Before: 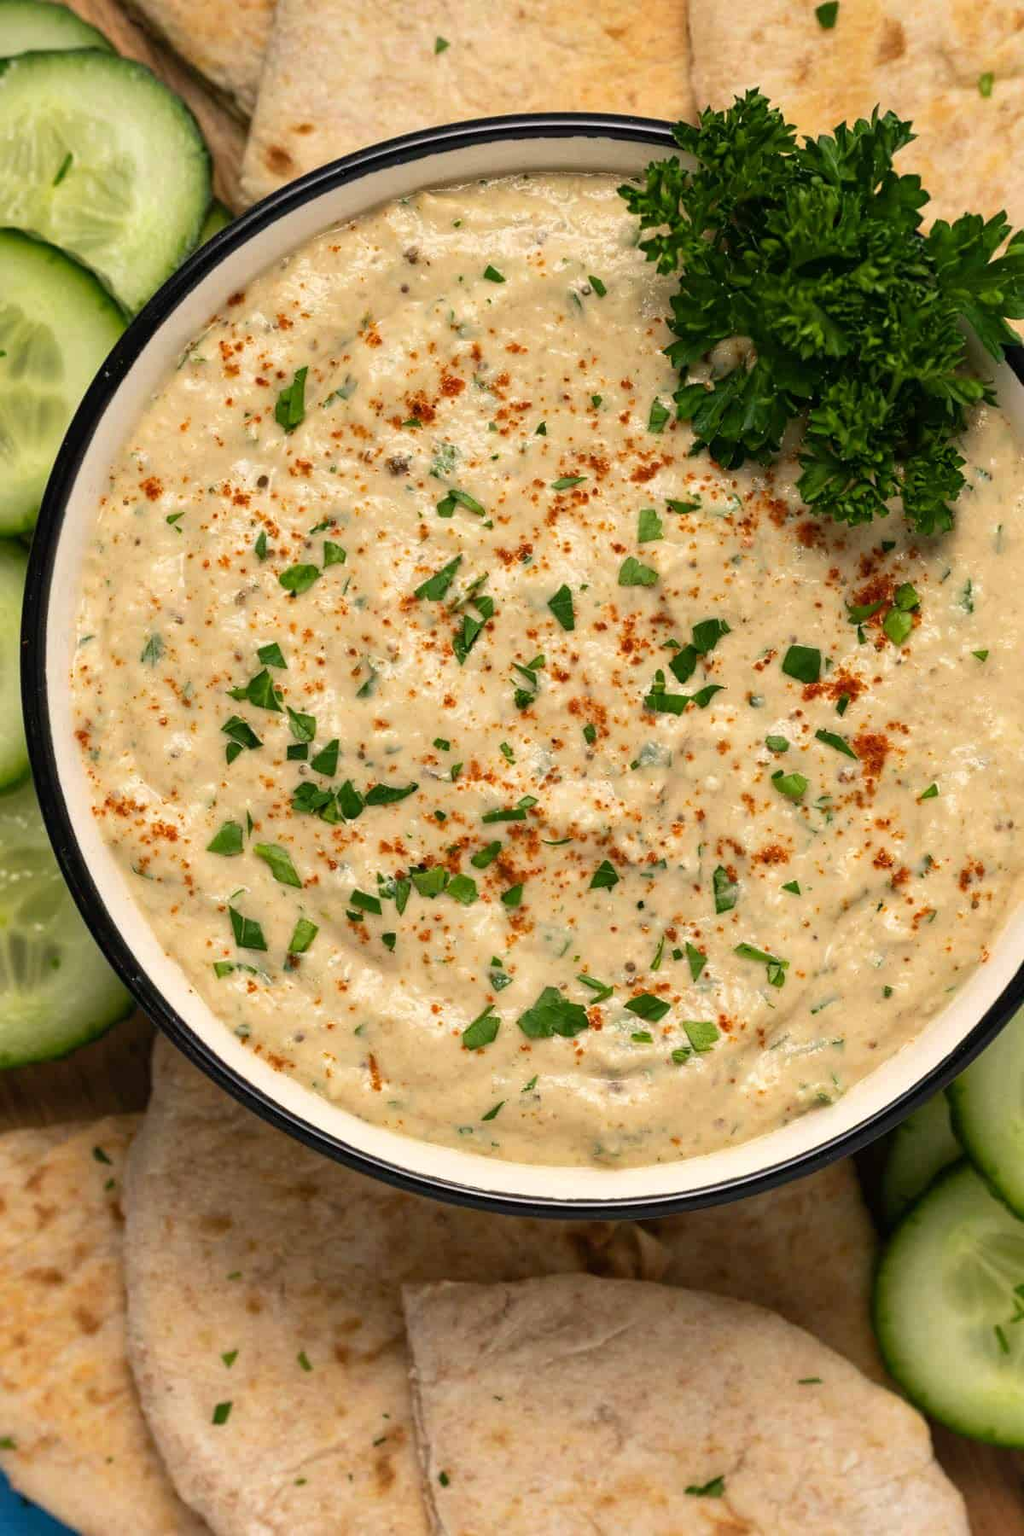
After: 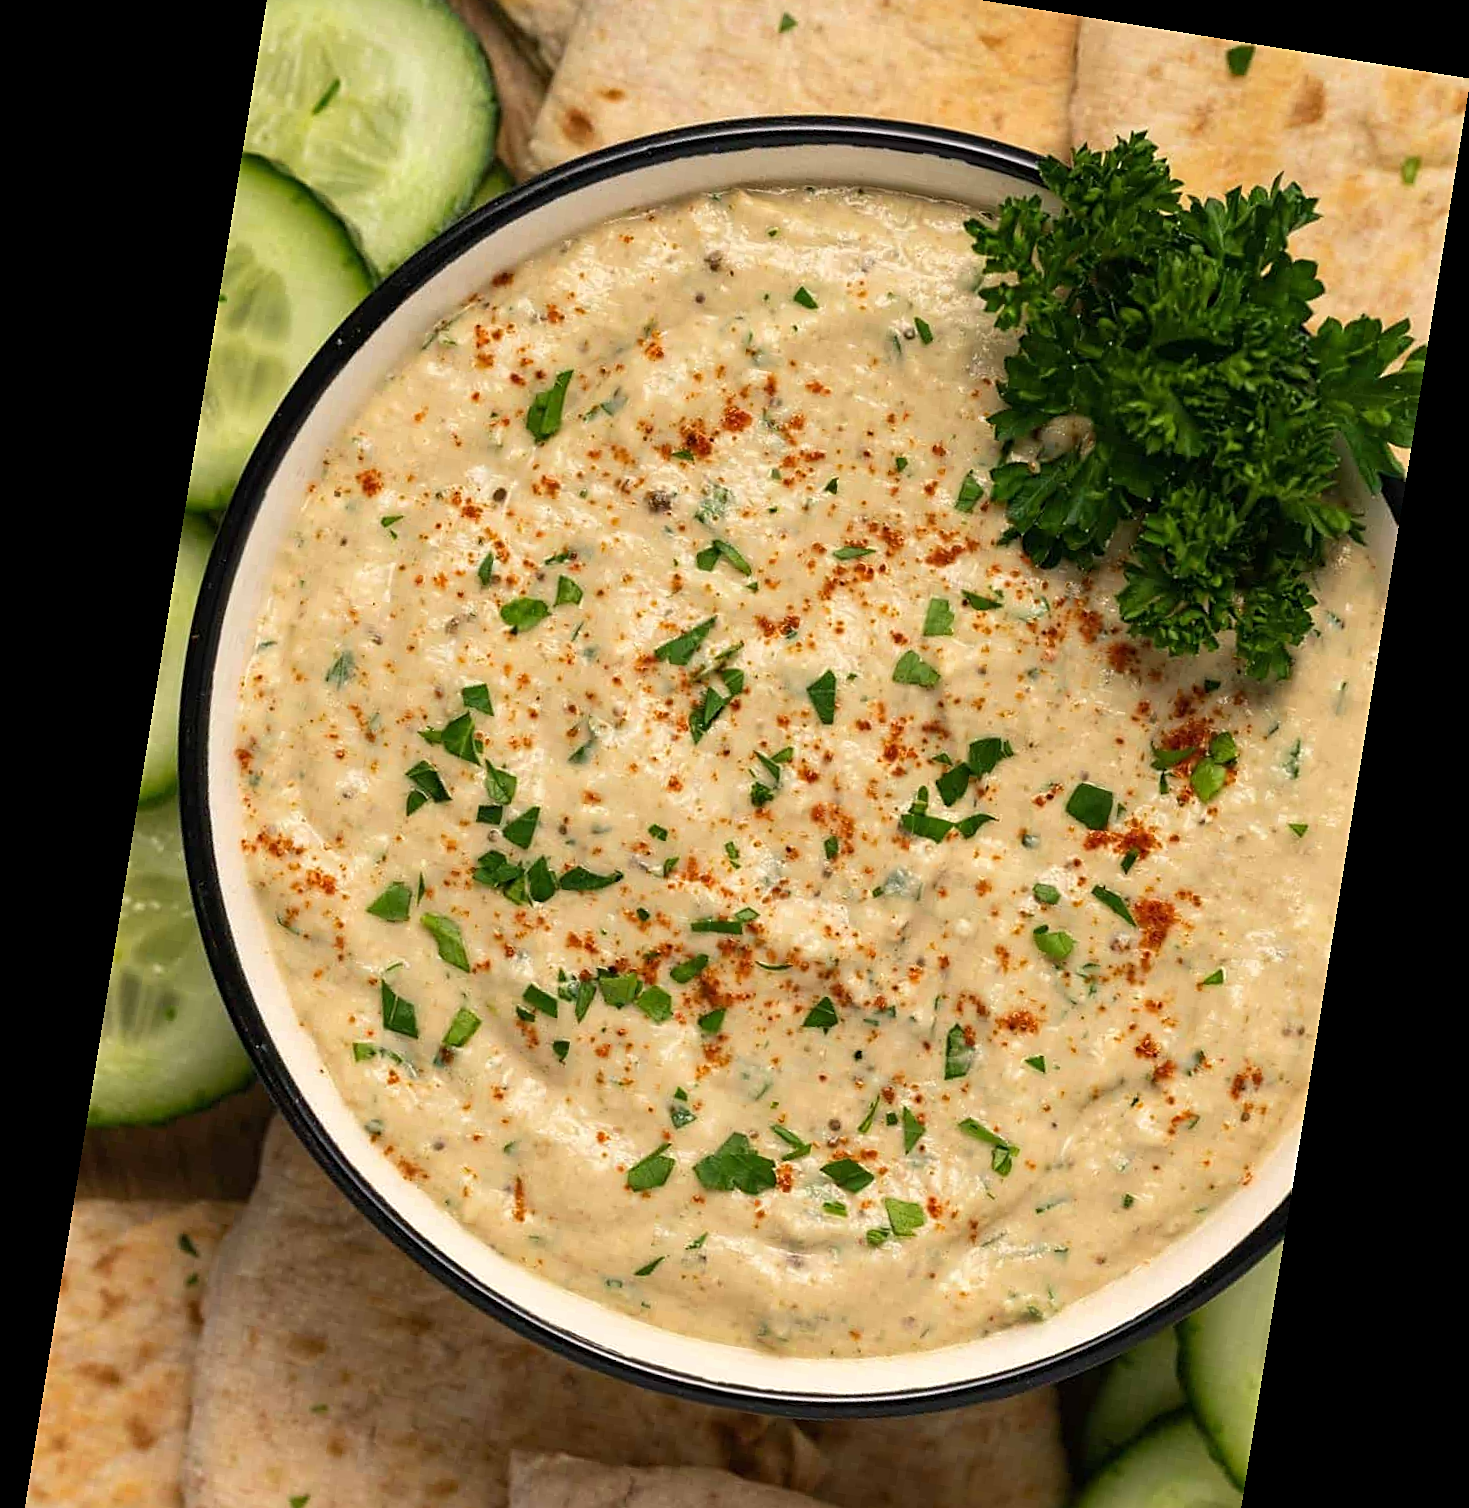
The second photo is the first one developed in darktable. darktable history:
rotate and perspective: rotation 9.12°, automatic cropping off
sharpen: on, module defaults
crop: top 5.667%, bottom 17.637%
